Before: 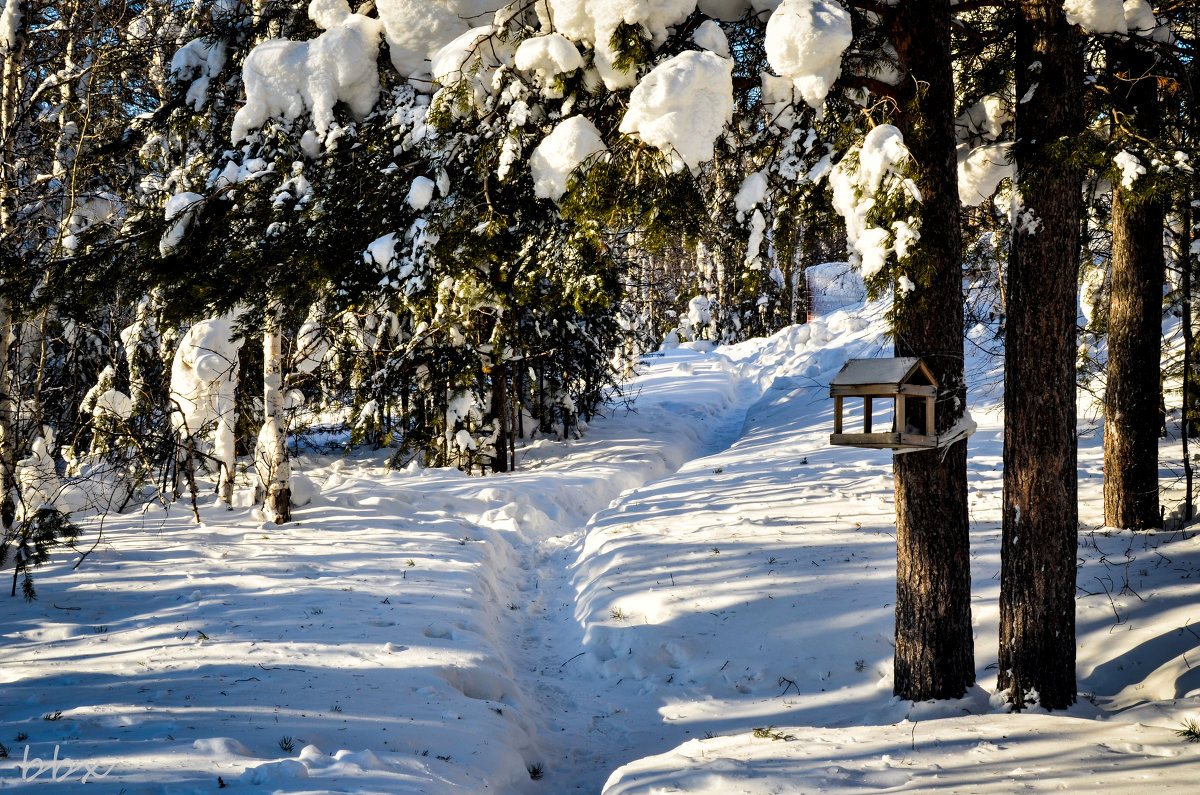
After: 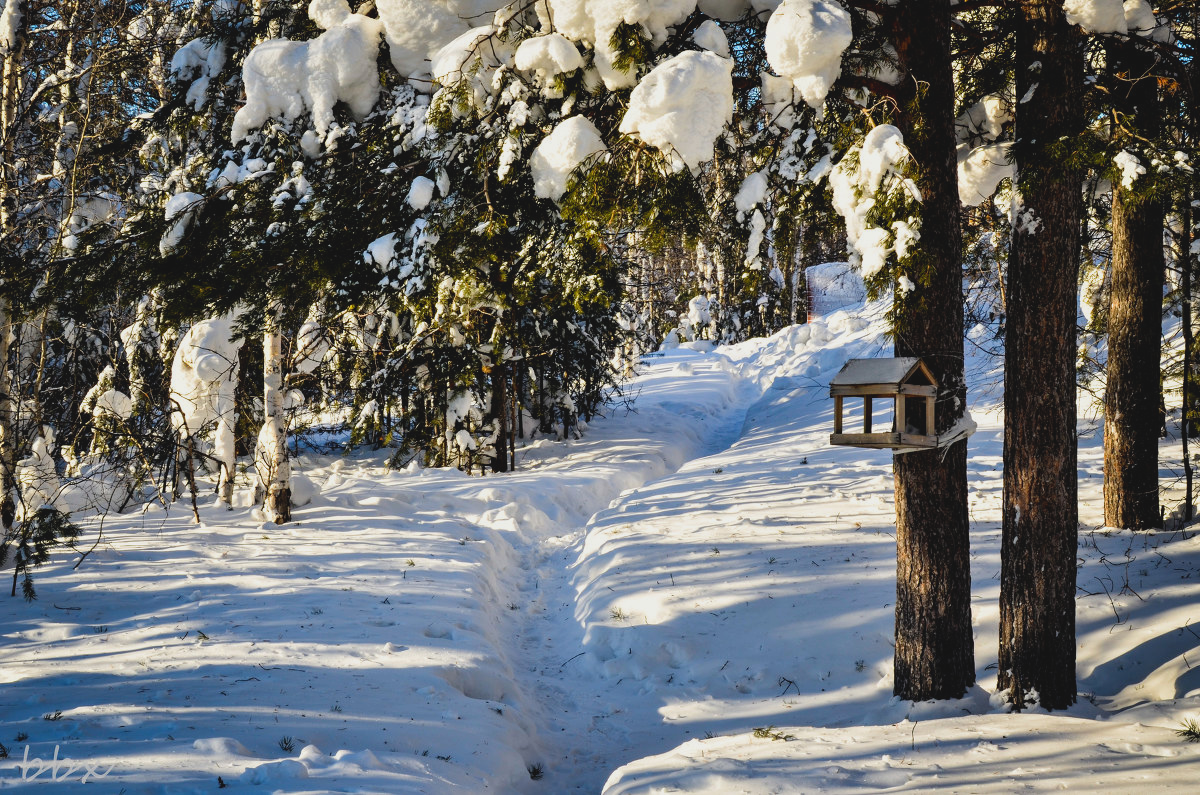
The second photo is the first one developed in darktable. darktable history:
contrast brightness saturation: contrast -0.128
